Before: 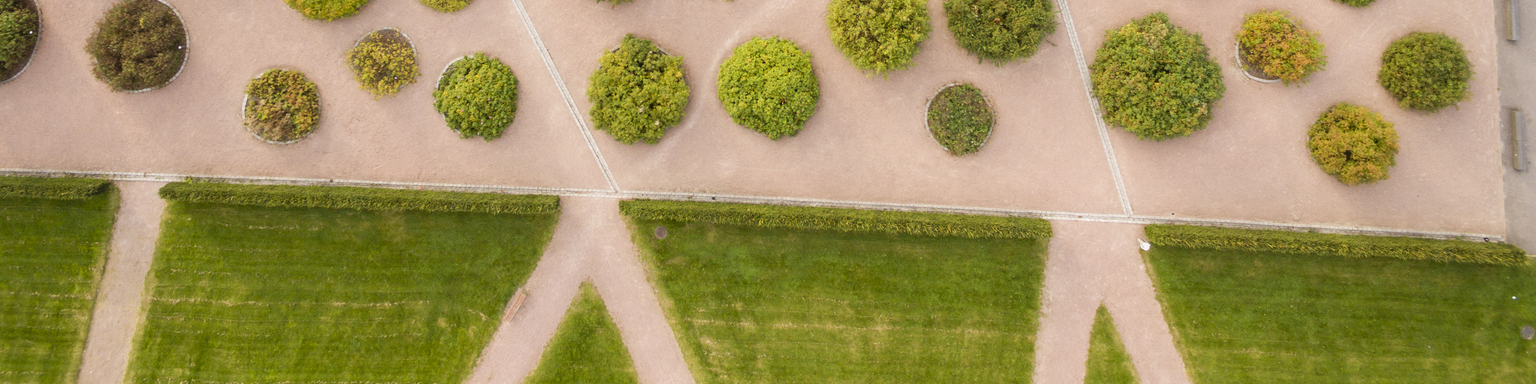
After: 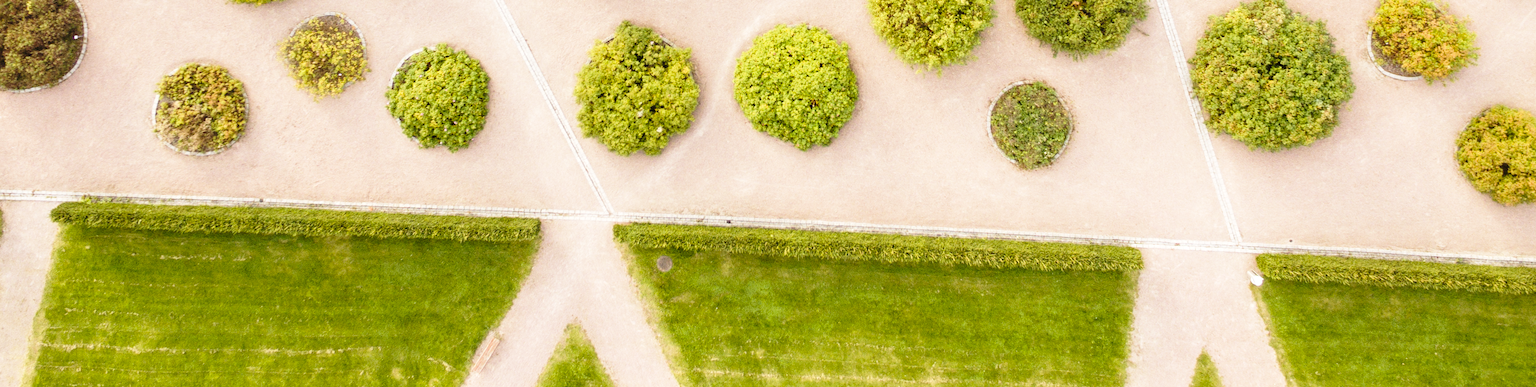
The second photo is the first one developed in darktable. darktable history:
crop and rotate: left 7.683%, top 4.493%, right 10.552%, bottom 13.081%
local contrast: highlights 104%, shadows 98%, detail 120%, midtone range 0.2
base curve: curves: ch0 [(0, 0) (0.028, 0.03) (0.121, 0.232) (0.46, 0.748) (0.859, 0.968) (1, 1)], preserve colors none
